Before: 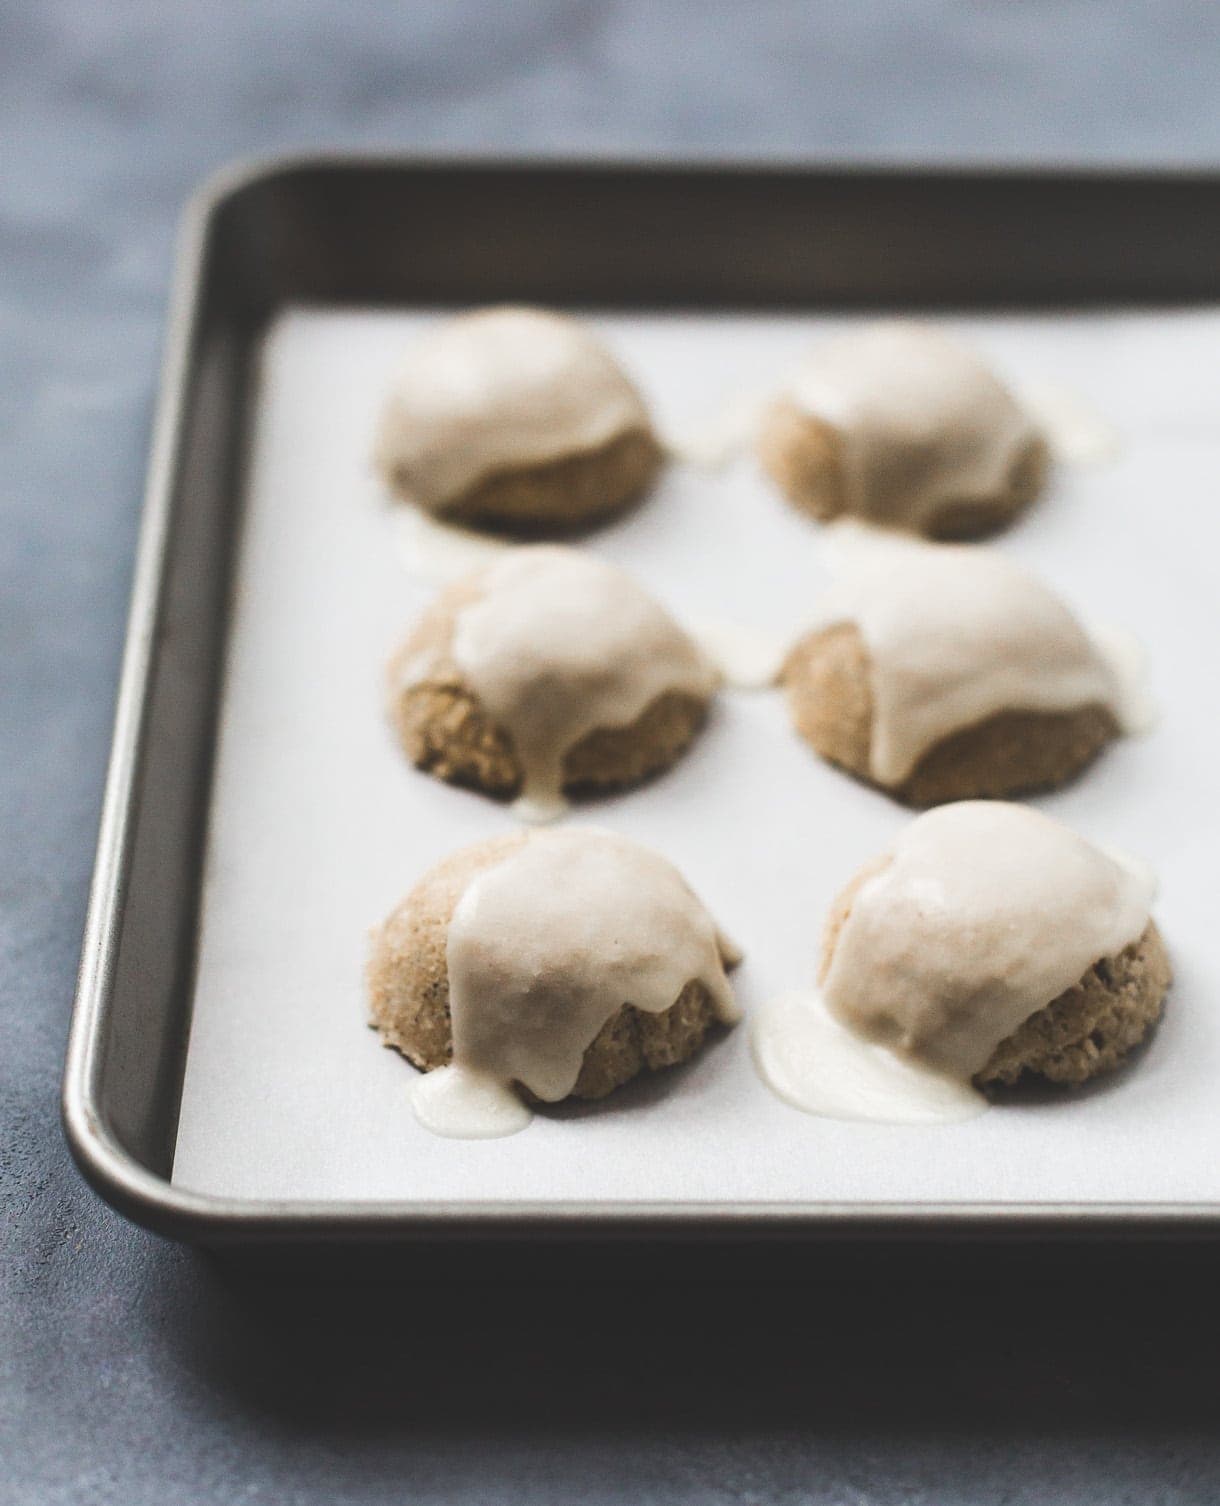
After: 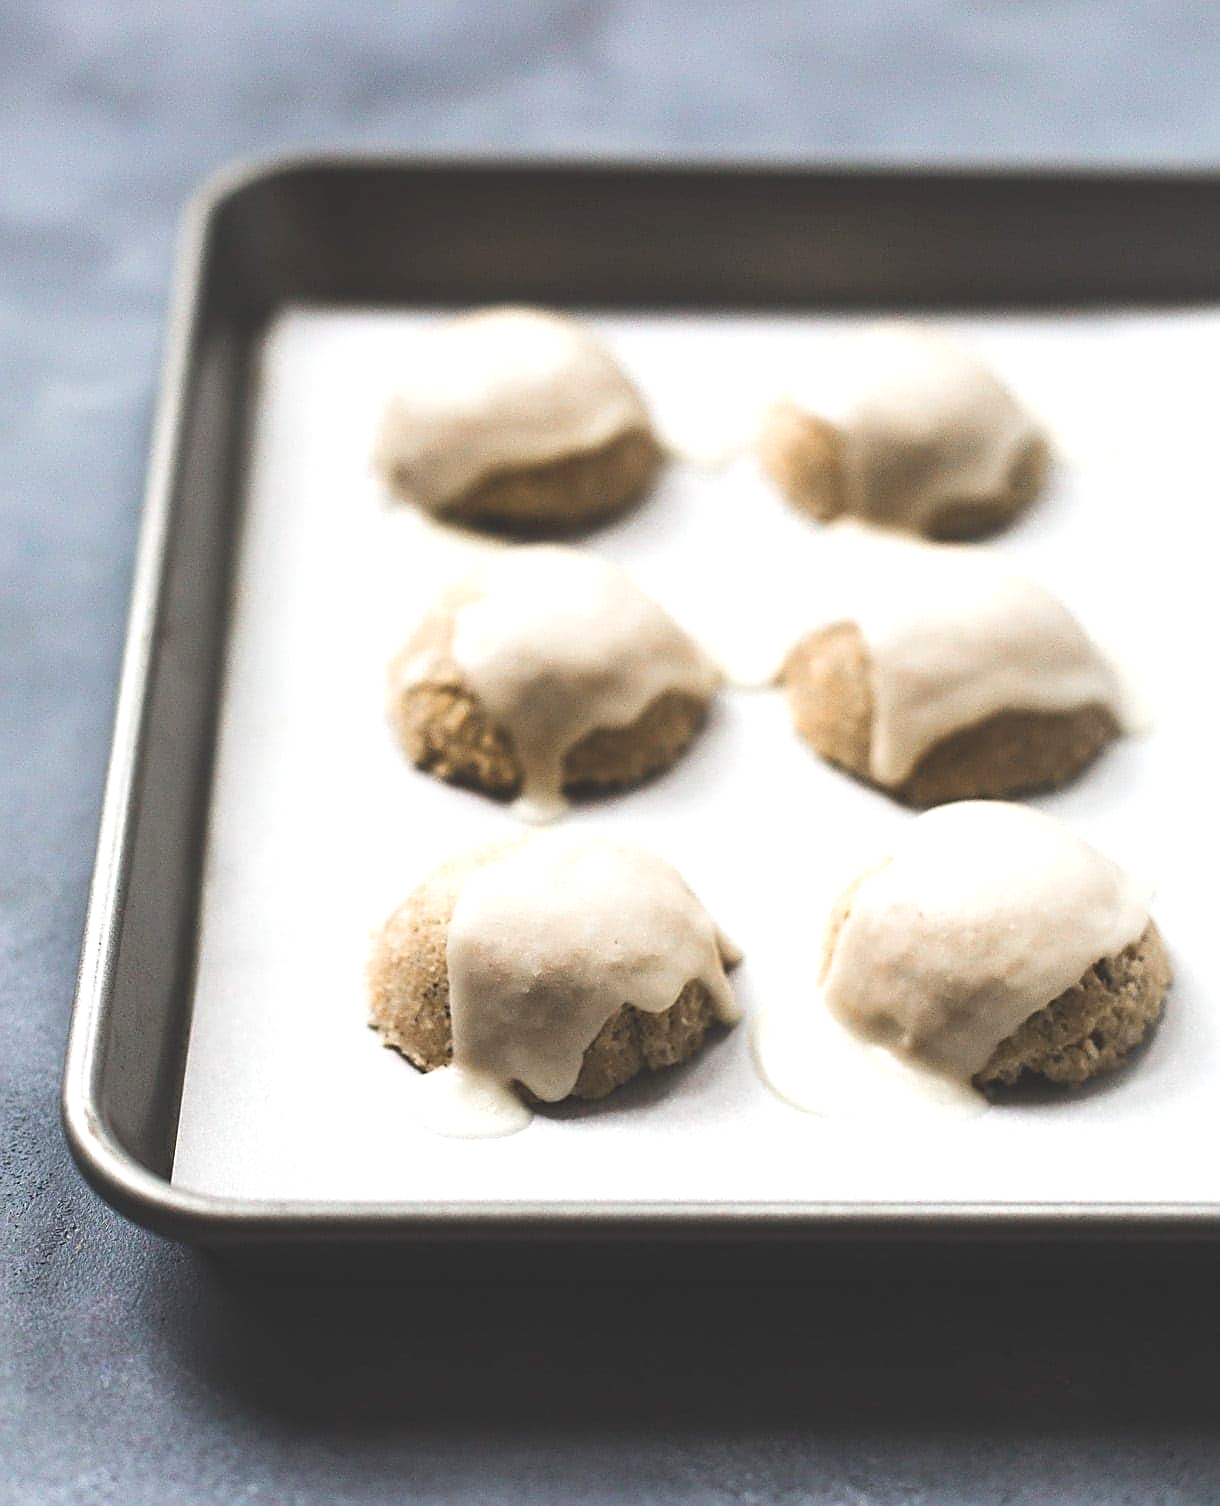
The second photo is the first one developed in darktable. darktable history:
exposure: exposure 0.466 EV, compensate highlight preservation false
sharpen: on, module defaults
